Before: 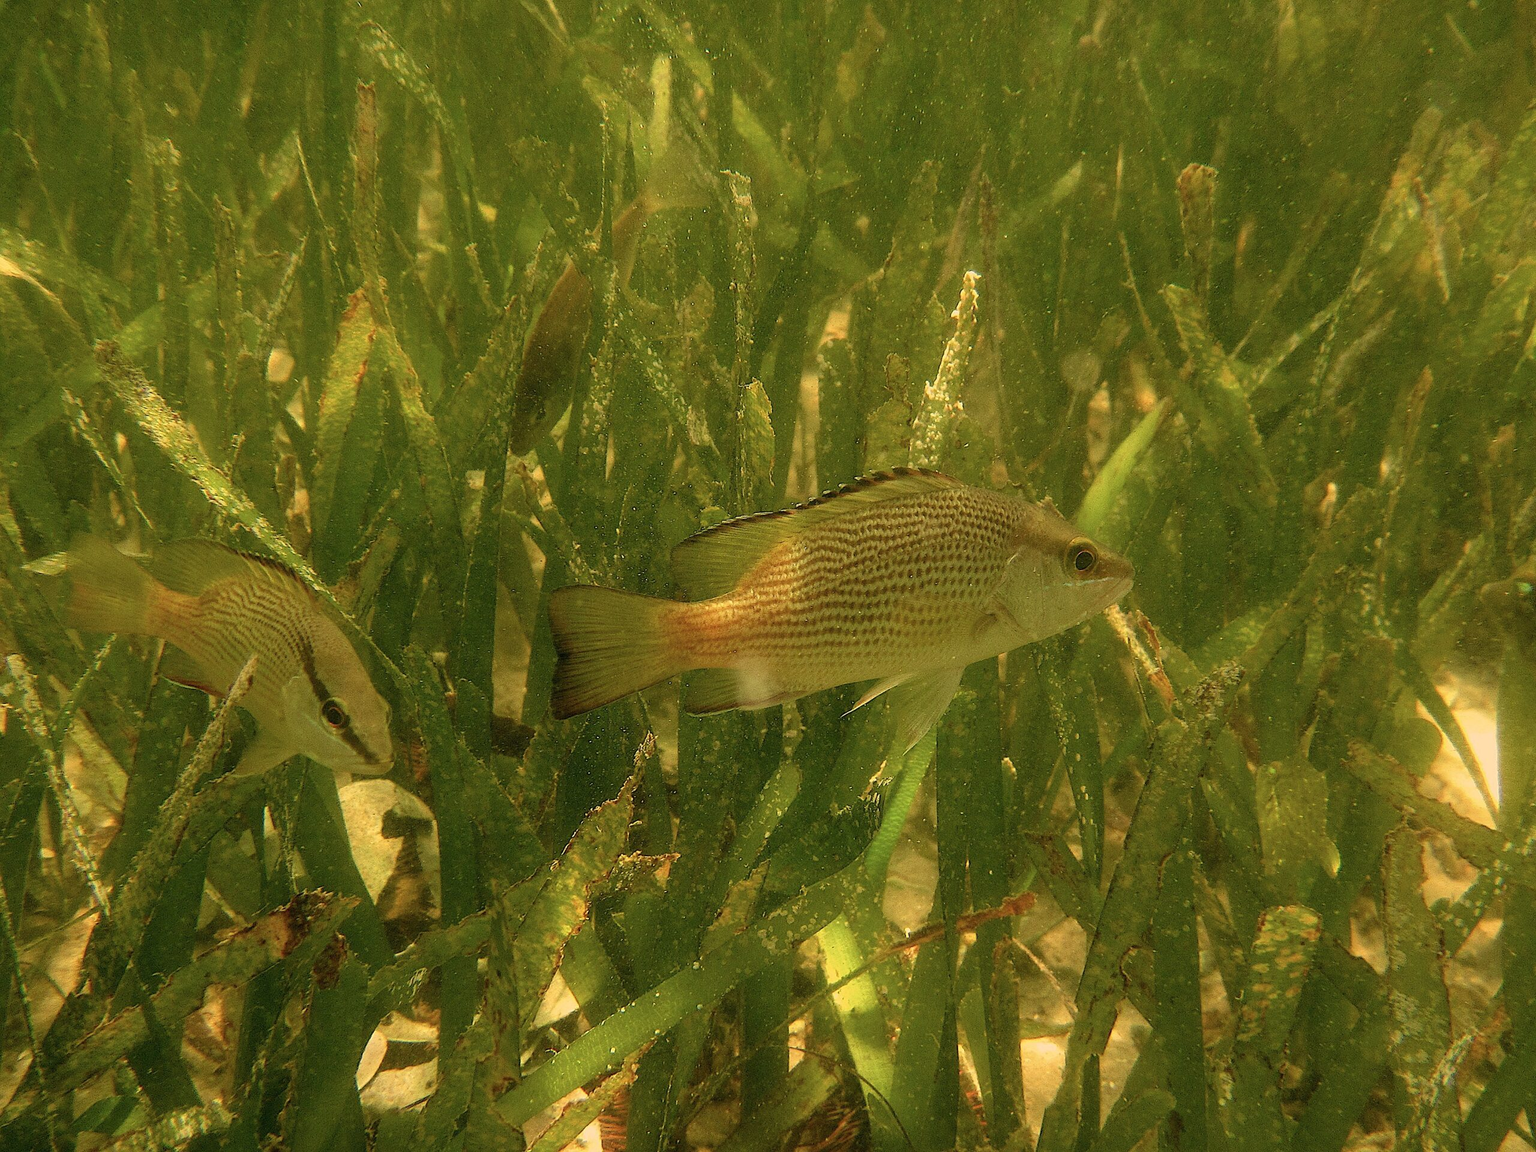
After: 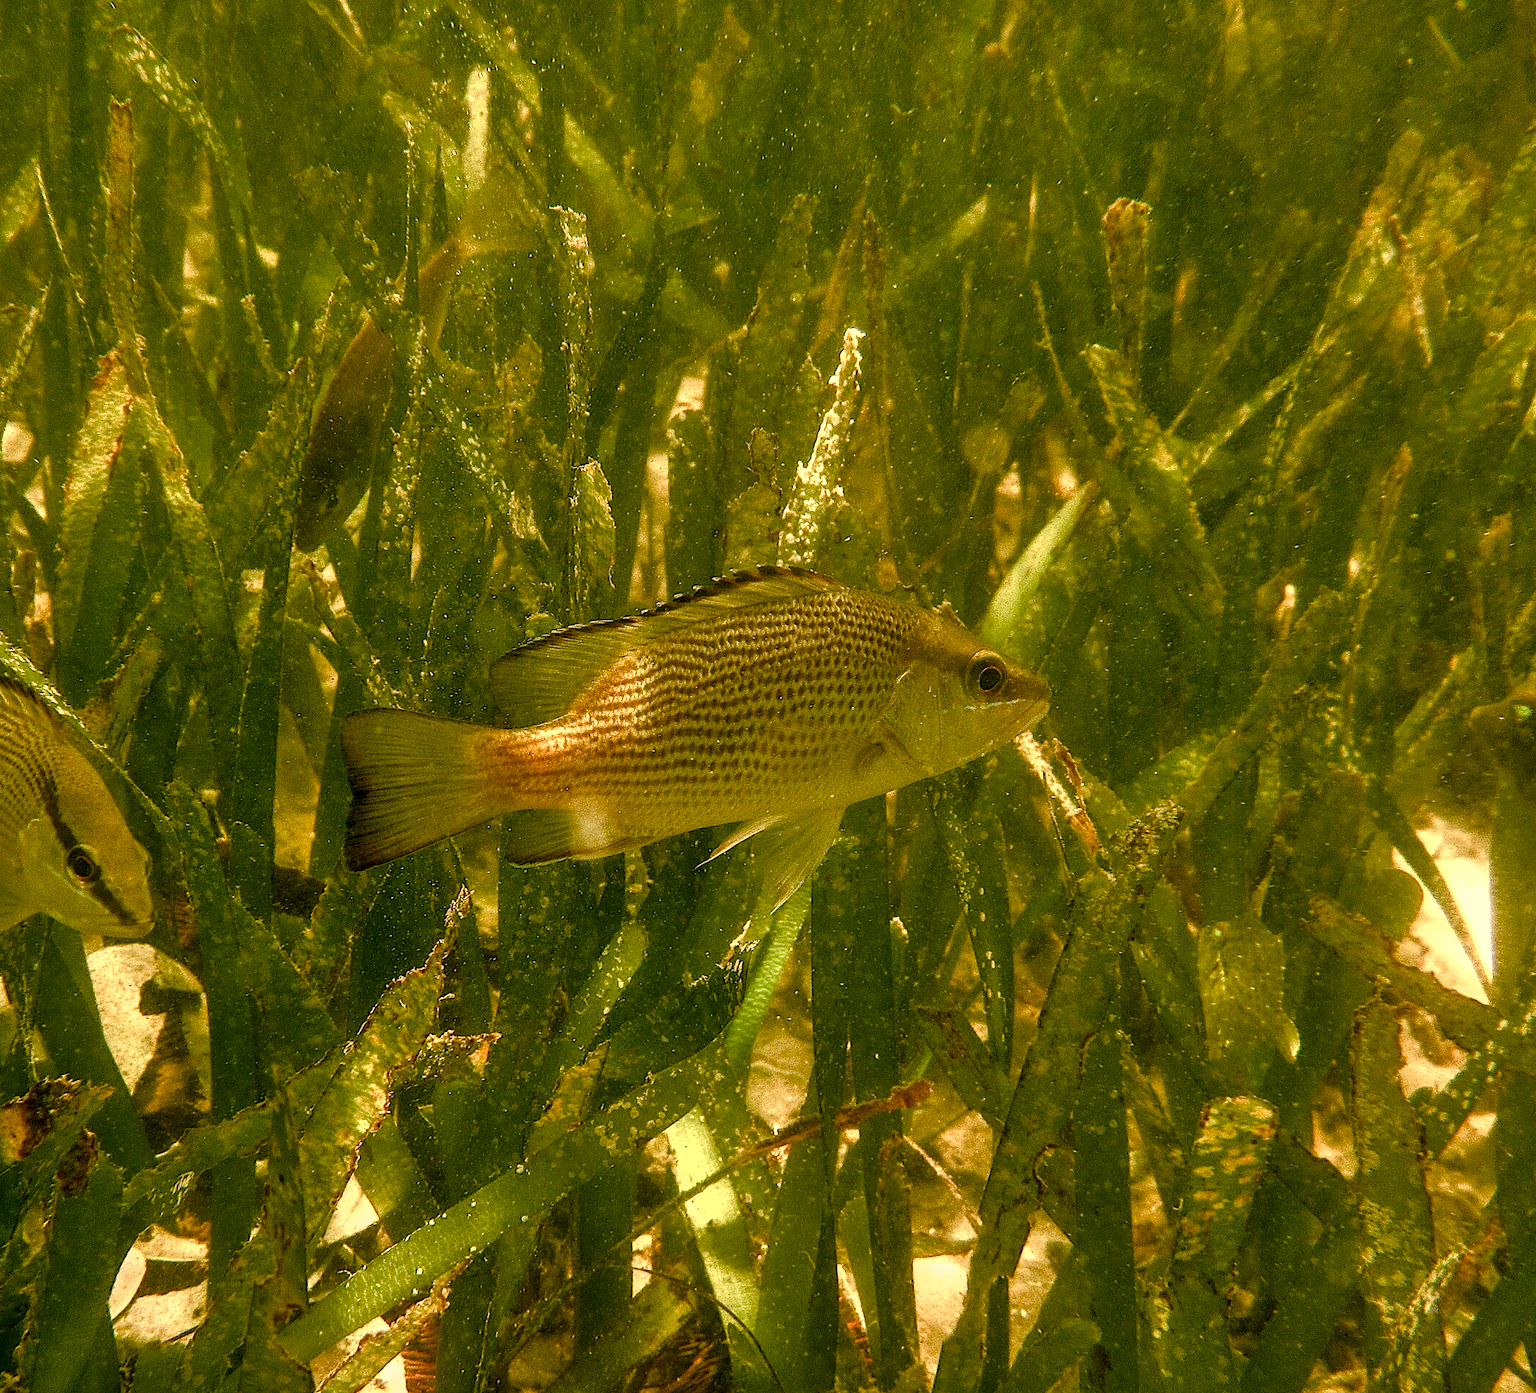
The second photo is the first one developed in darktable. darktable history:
local contrast: on, module defaults
crop: left 17.358%, bottom 0.023%
exposure: compensate highlight preservation false
color balance rgb: shadows lift › chroma 0.968%, shadows lift › hue 112.58°, highlights gain › chroma 2.43%, highlights gain › hue 36.34°, perceptual saturation grading › global saturation 0.026%, perceptual saturation grading › highlights -29.051%, perceptual saturation grading › mid-tones 29.444%, perceptual saturation grading › shadows 58.64%, perceptual brilliance grading › global brilliance 2.348%, perceptual brilliance grading › highlights 8.544%, perceptual brilliance grading › shadows -4.191%, saturation formula JzAzBz (2021)
shadows and highlights: low approximation 0.01, soften with gaussian
